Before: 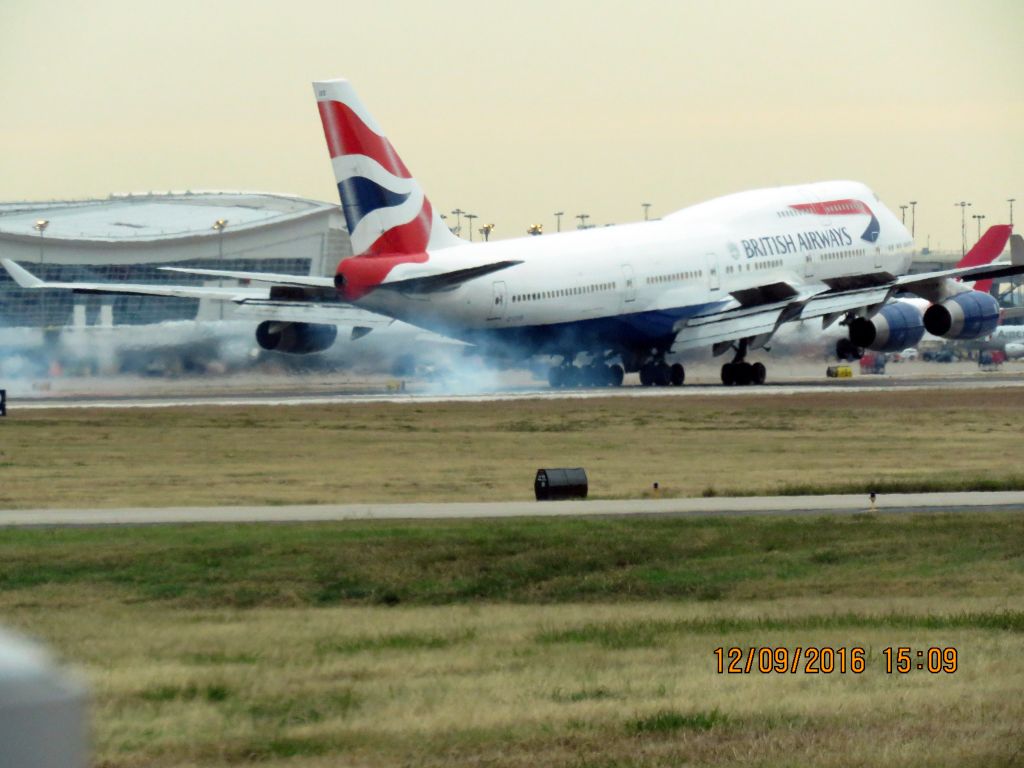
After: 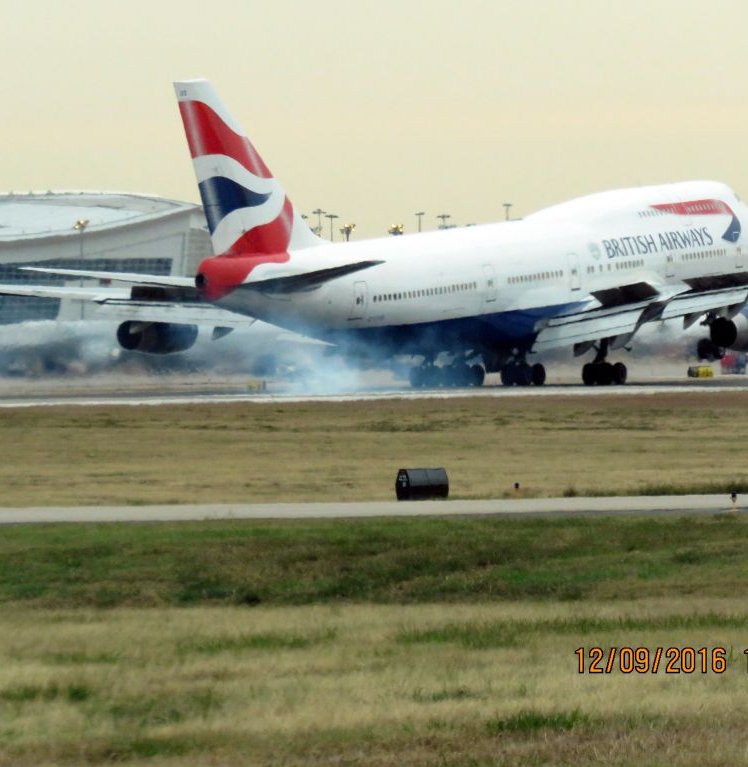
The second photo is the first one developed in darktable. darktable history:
crop: left 13.643%, top 0%, right 13.263%
